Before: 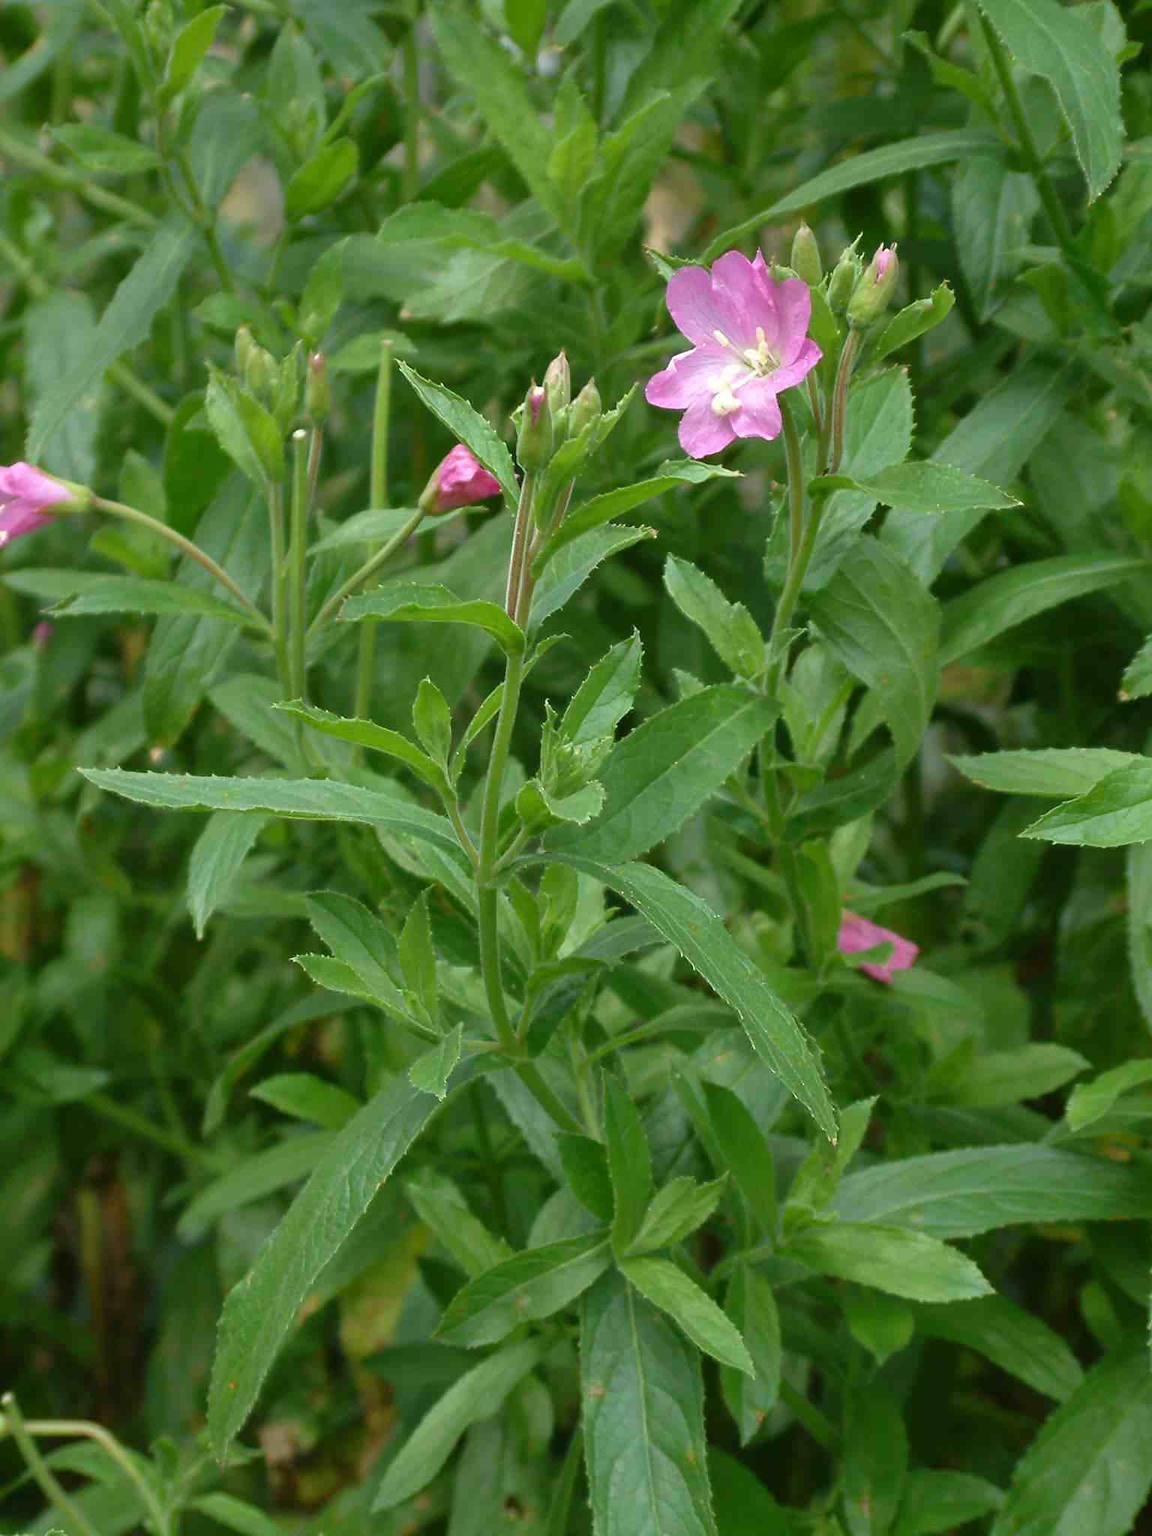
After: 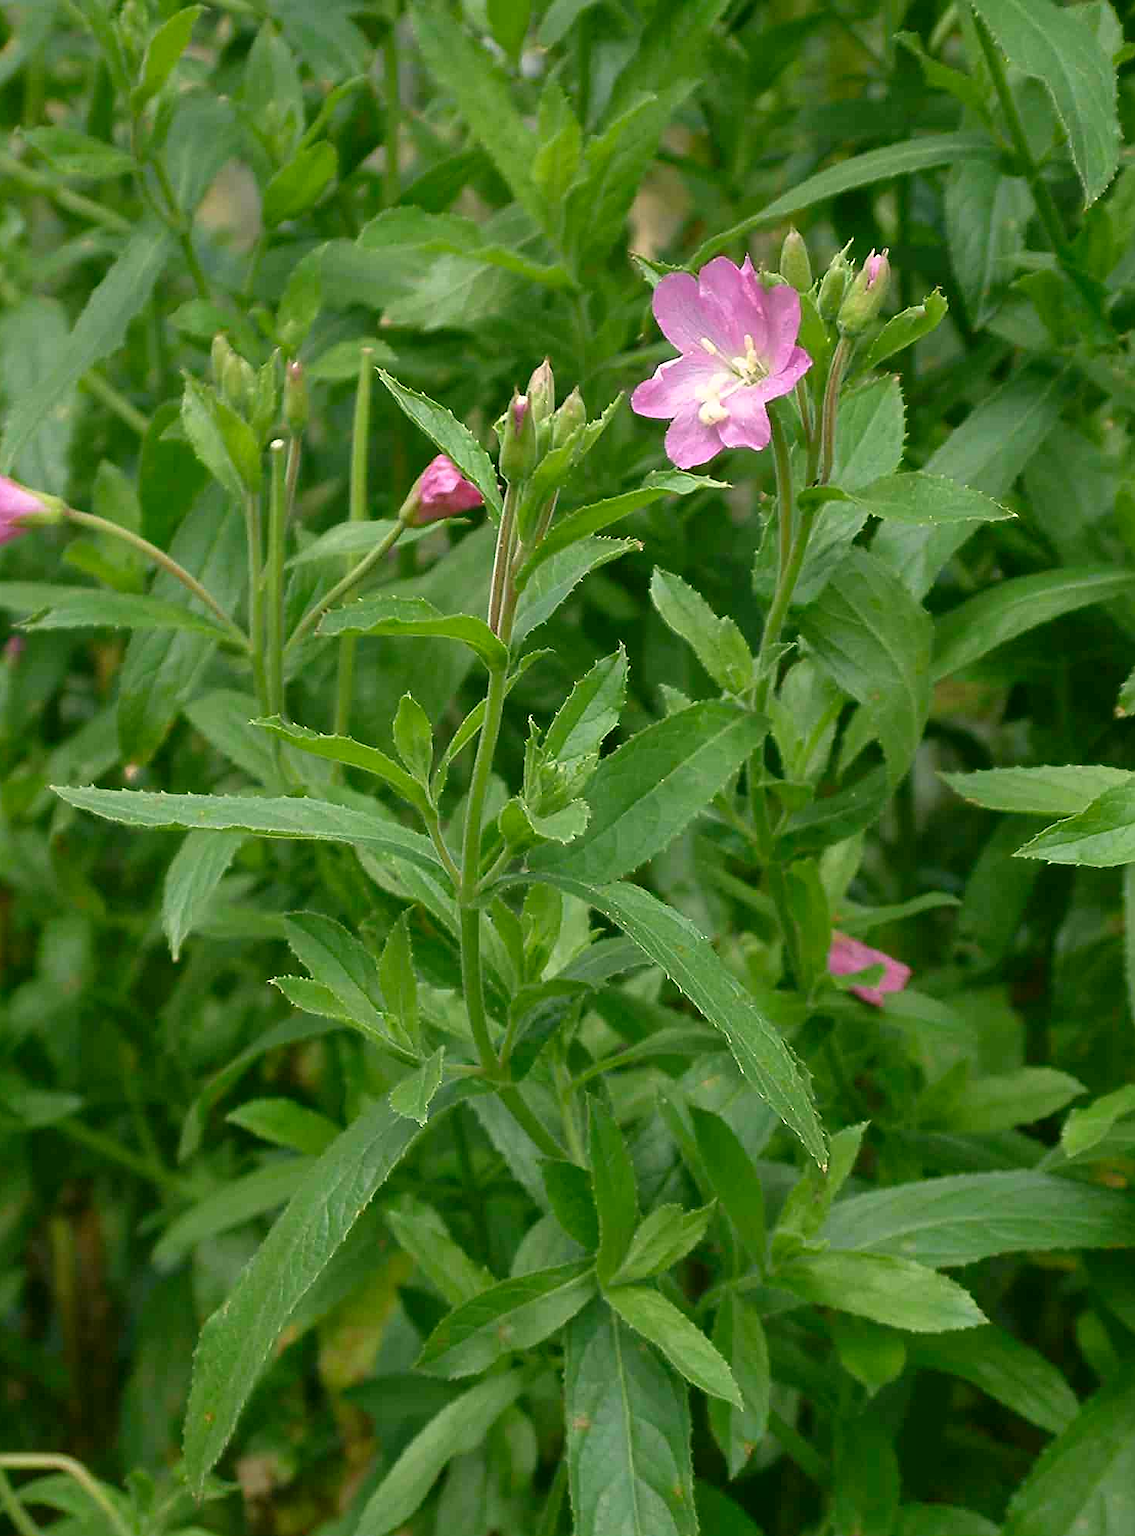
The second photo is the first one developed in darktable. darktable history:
sharpen: on, module defaults
crop and rotate: left 2.536%, right 1.107%, bottom 2.246%
color correction: highlights a* 4.02, highlights b* 4.98, shadows a* -7.55, shadows b* 4.98
